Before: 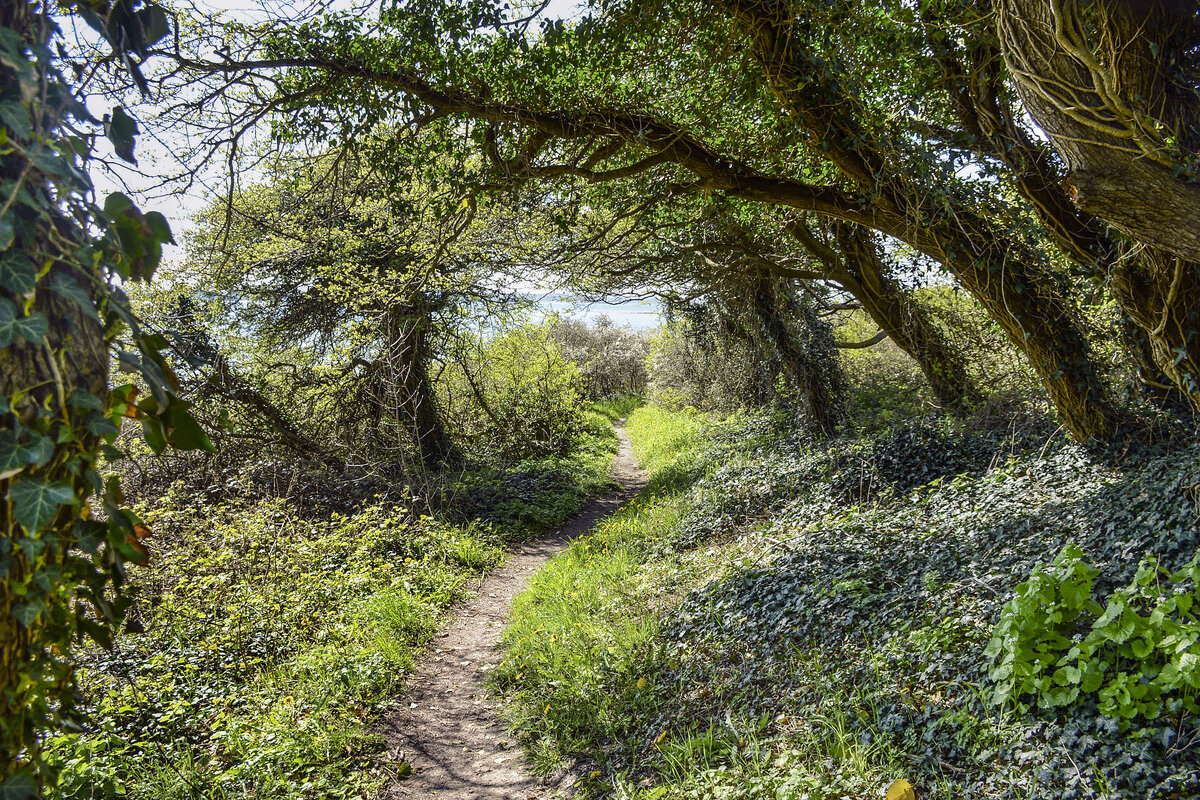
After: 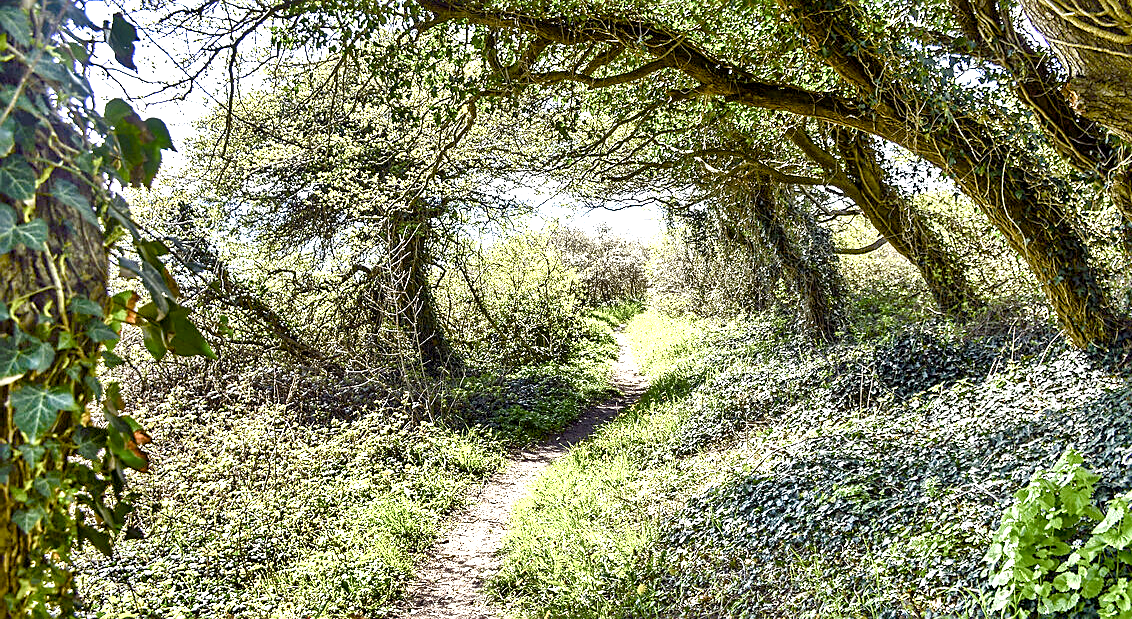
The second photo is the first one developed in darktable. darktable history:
crop and rotate: angle 0.028°, top 11.822%, right 5.576%, bottom 10.706%
sharpen: on, module defaults
shadows and highlights: shadows 60.96, highlights -60.27, soften with gaussian
color balance rgb: global offset › luminance -0.875%, perceptual saturation grading › global saturation 20%, perceptual saturation grading › highlights -49.115%, perceptual saturation grading › shadows 25.435%
exposure: black level correction 0, exposure 1.451 EV, compensate exposure bias true, compensate highlight preservation false
